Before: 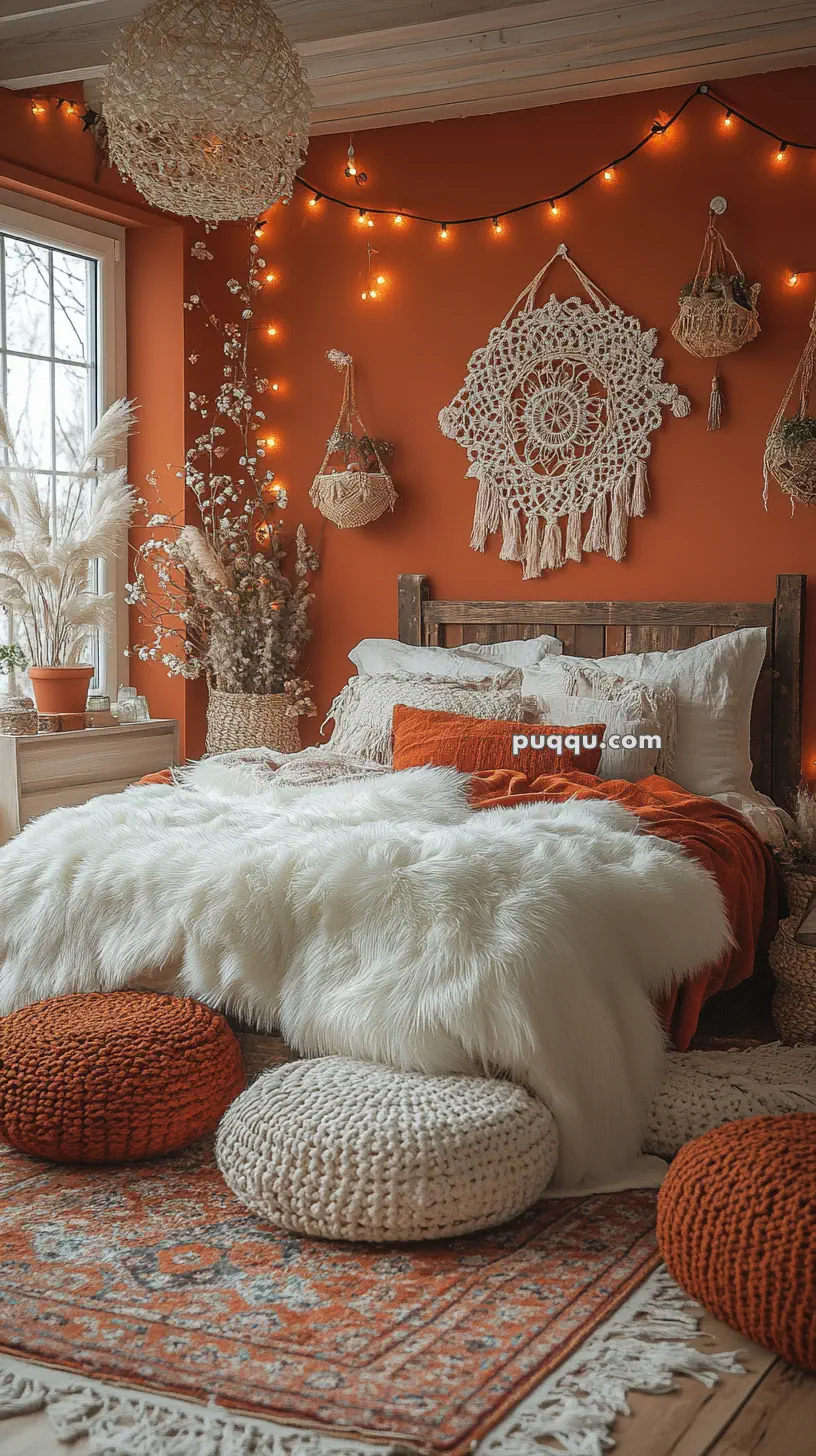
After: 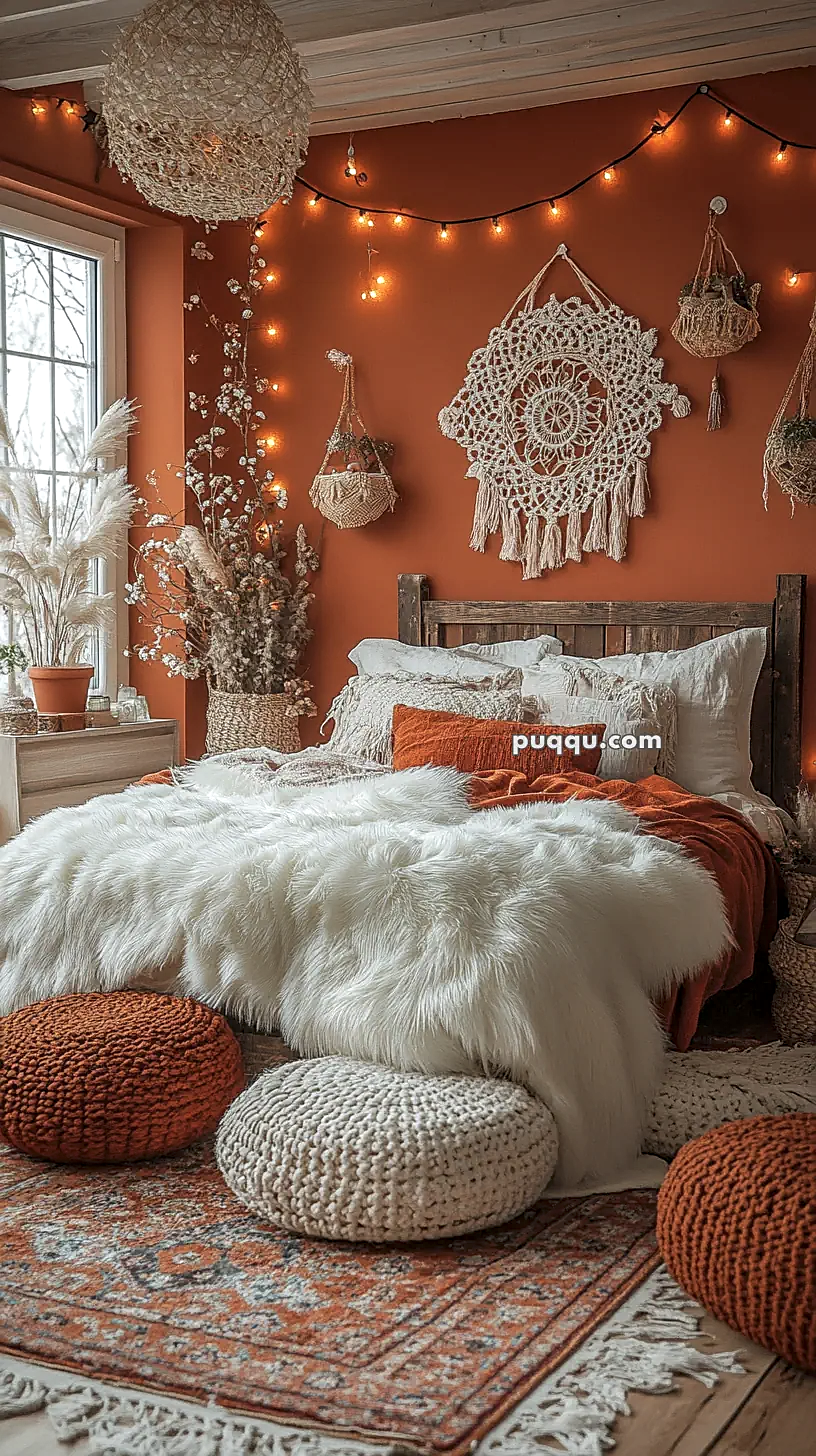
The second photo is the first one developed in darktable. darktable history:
sharpen: radius 1.919
contrast brightness saturation: saturation -0.063
local contrast: detail 130%
